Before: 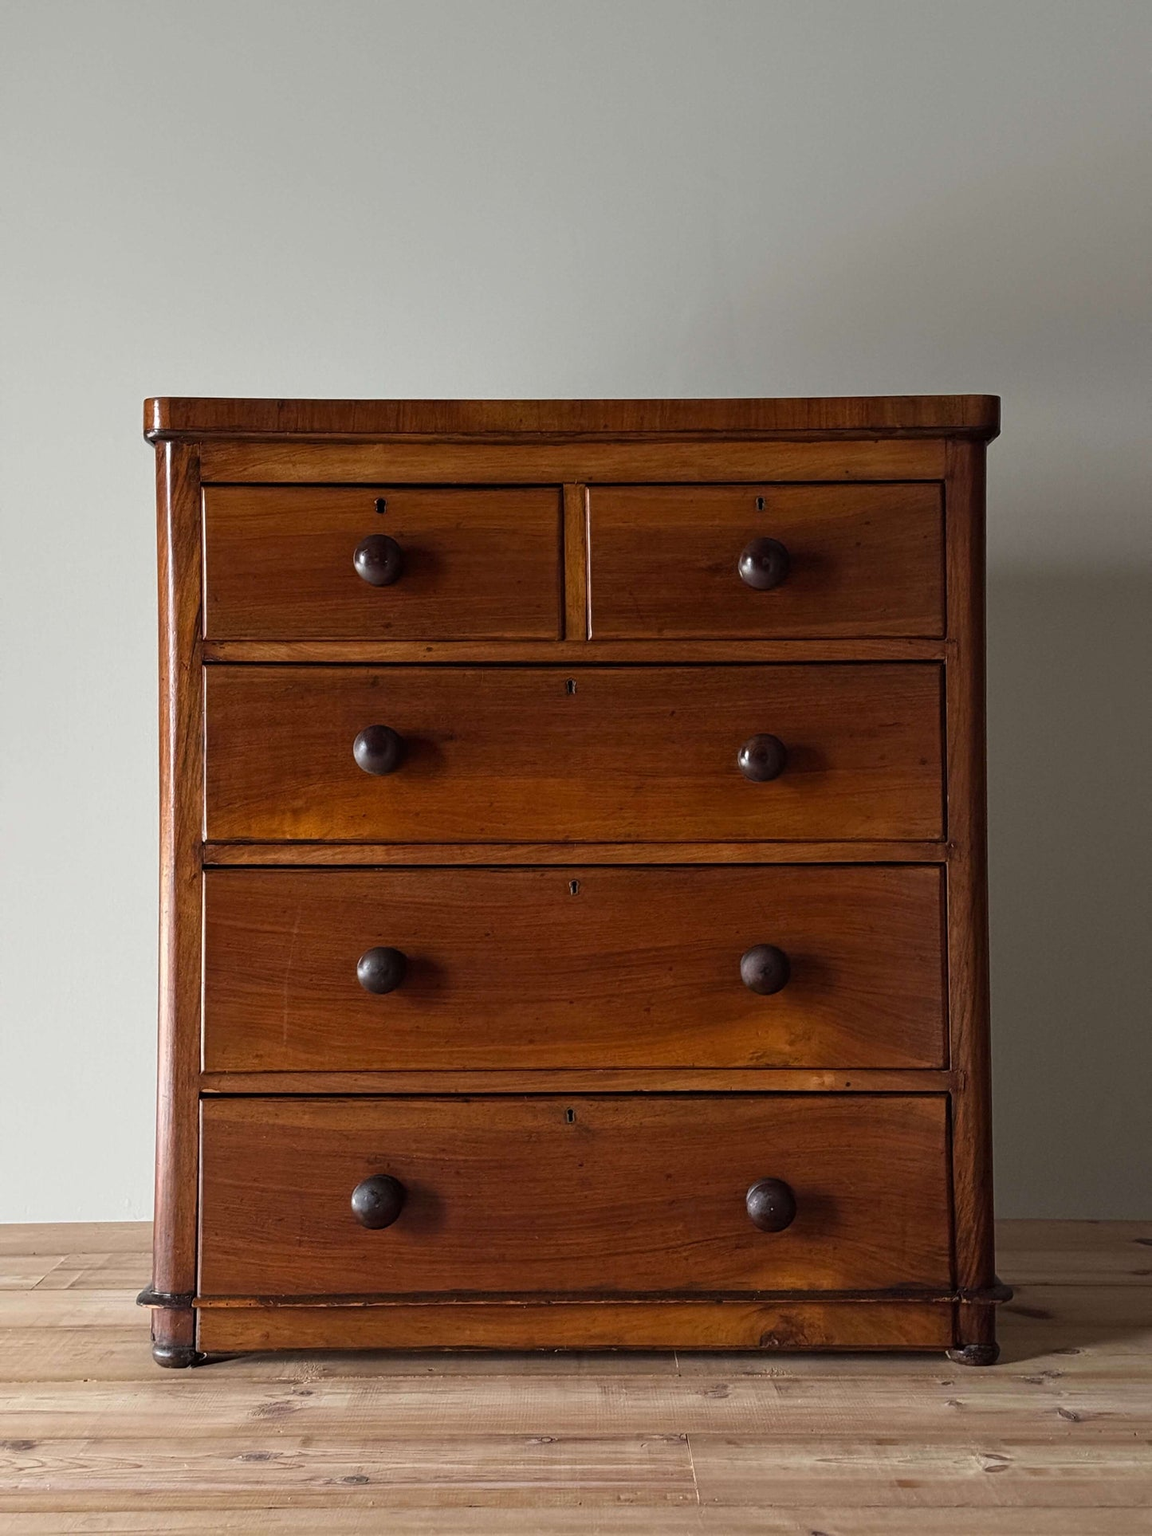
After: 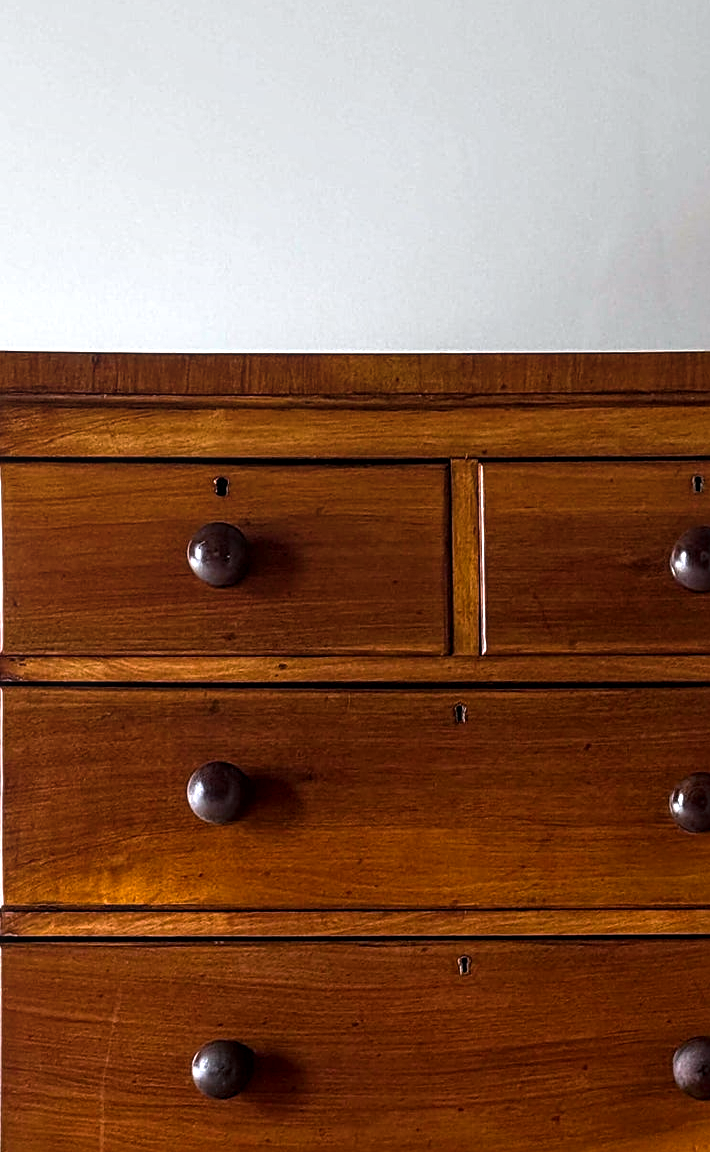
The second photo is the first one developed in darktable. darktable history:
color correction: highlights a* -0.677, highlights b* -9.17
exposure: exposure 0.236 EV, compensate highlight preservation false
sharpen: on, module defaults
color balance rgb: highlights gain › chroma 0.71%, highlights gain › hue 56.72°, perceptual saturation grading › global saturation 25.052%, perceptual brilliance grading › global brilliance -4.653%, perceptual brilliance grading › highlights 25.033%, perceptual brilliance grading › mid-tones 7.248%, perceptual brilliance grading › shadows -4.733%
local contrast: on, module defaults
crop: left 17.781%, top 7.731%, right 33.004%, bottom 32.472%
